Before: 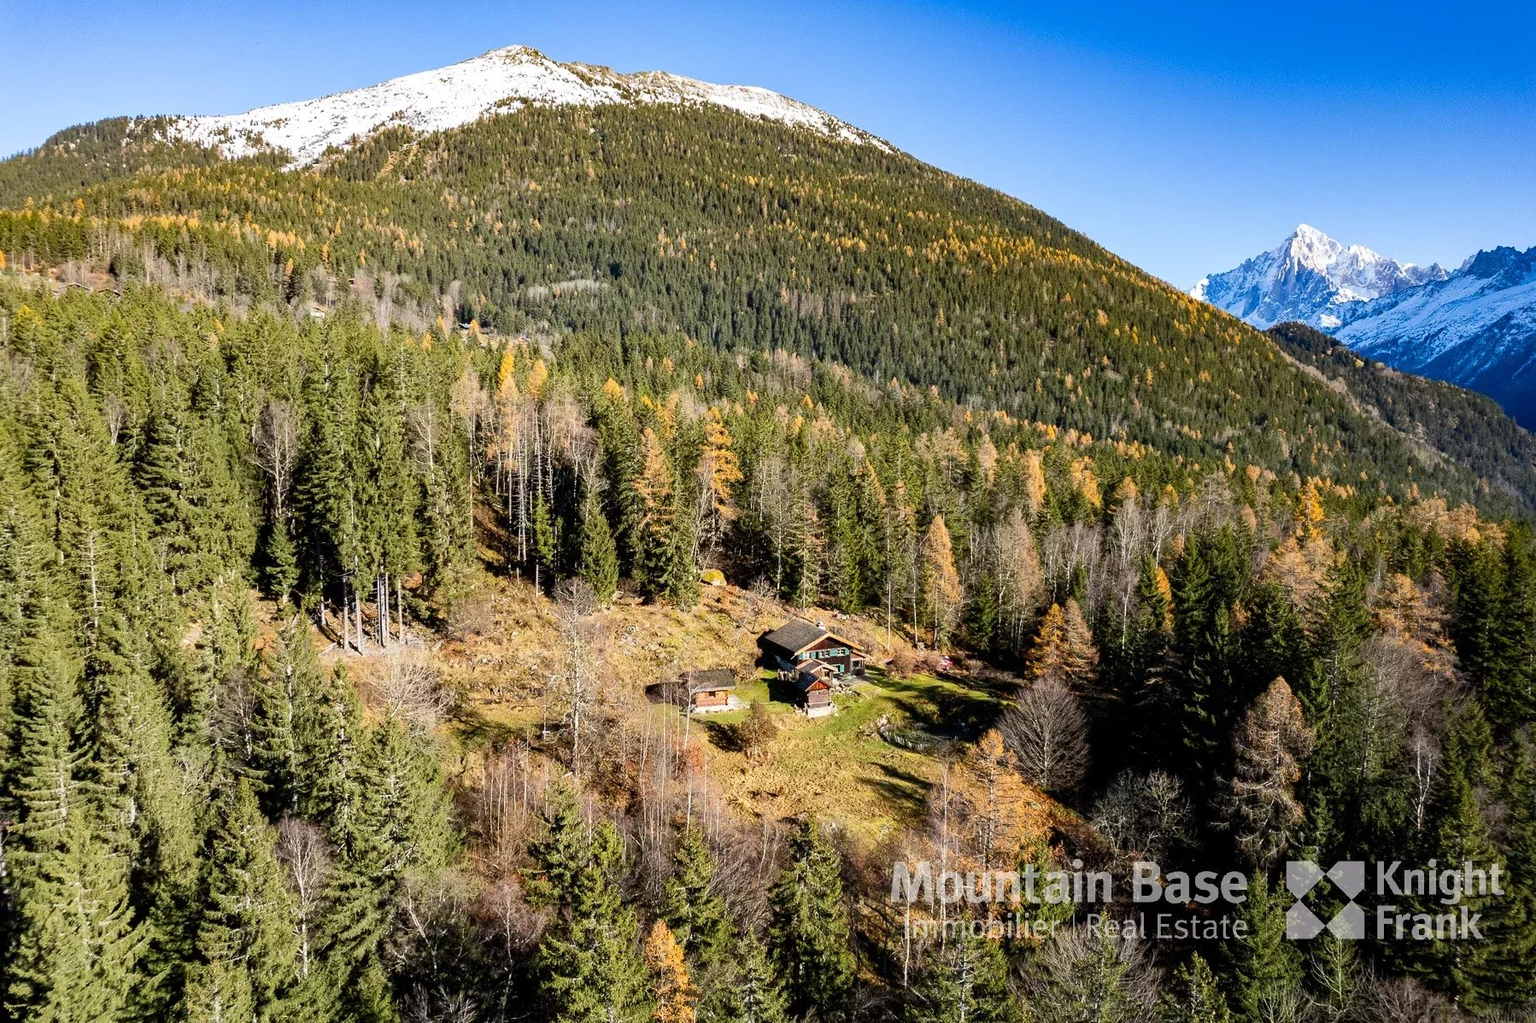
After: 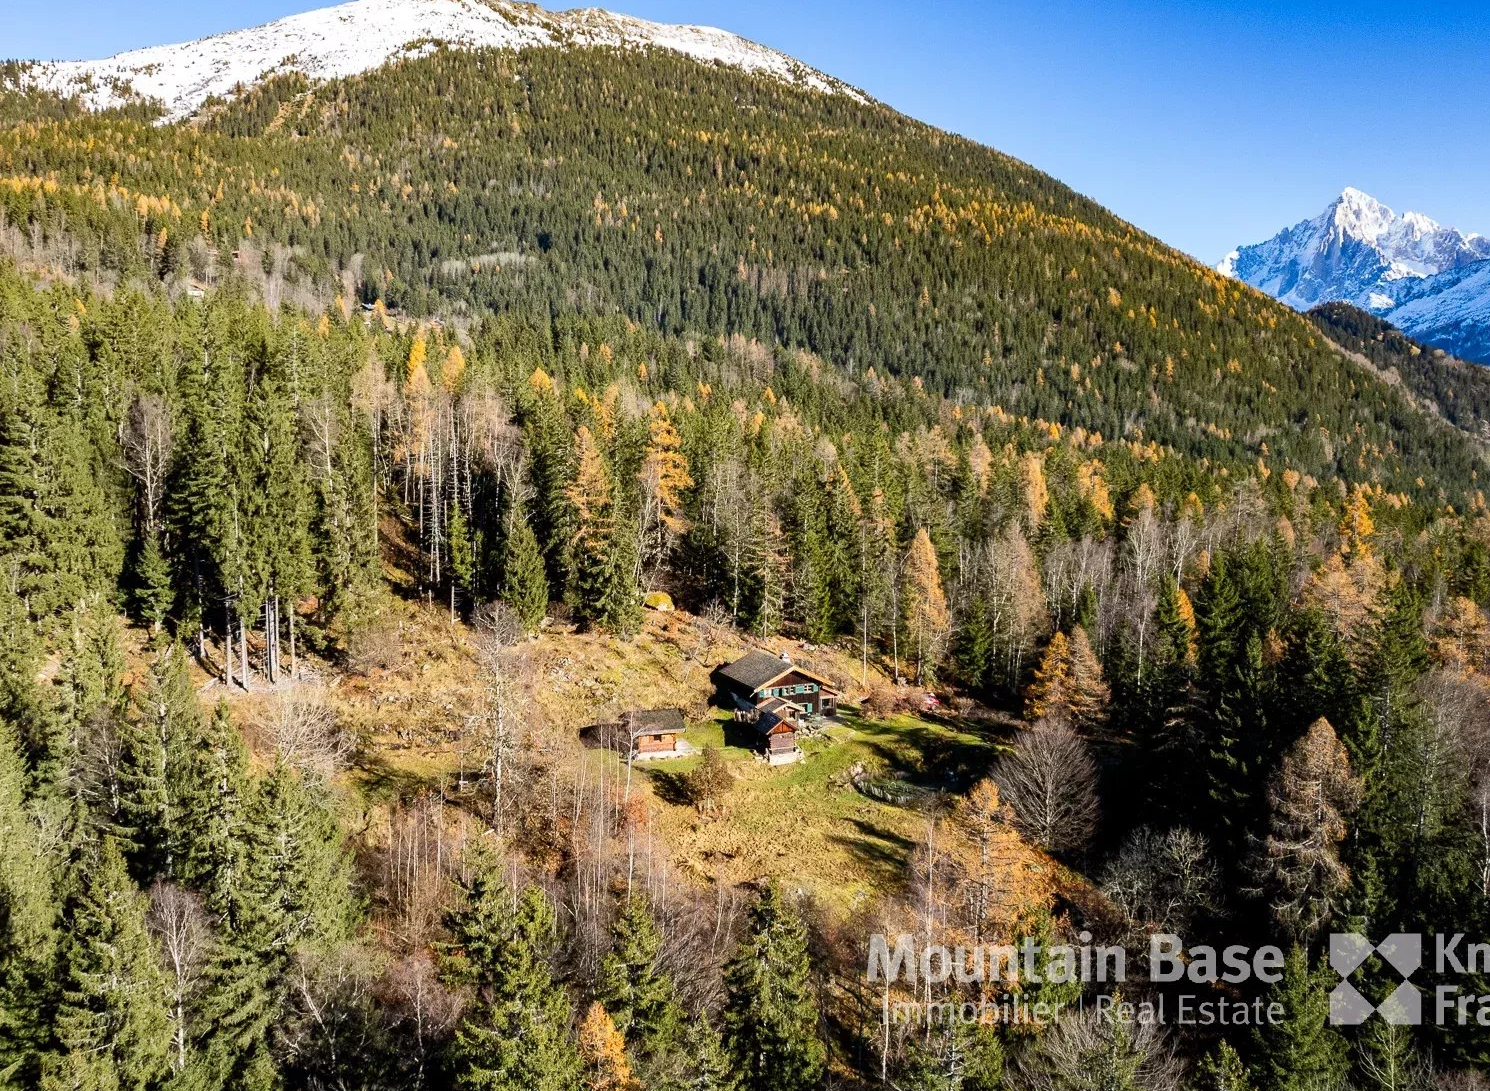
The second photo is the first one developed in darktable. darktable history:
crop: left 9.831%, top 6.302%, right 7.248%, bottom 2.574%
